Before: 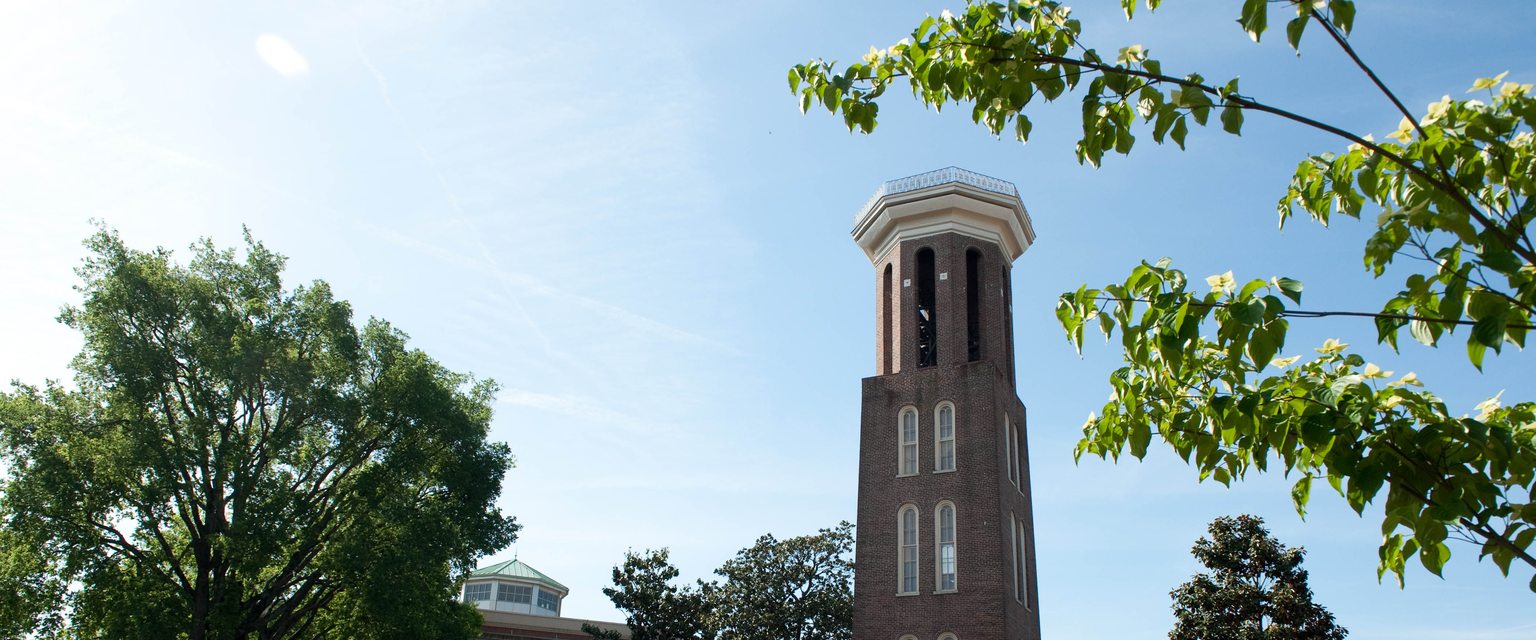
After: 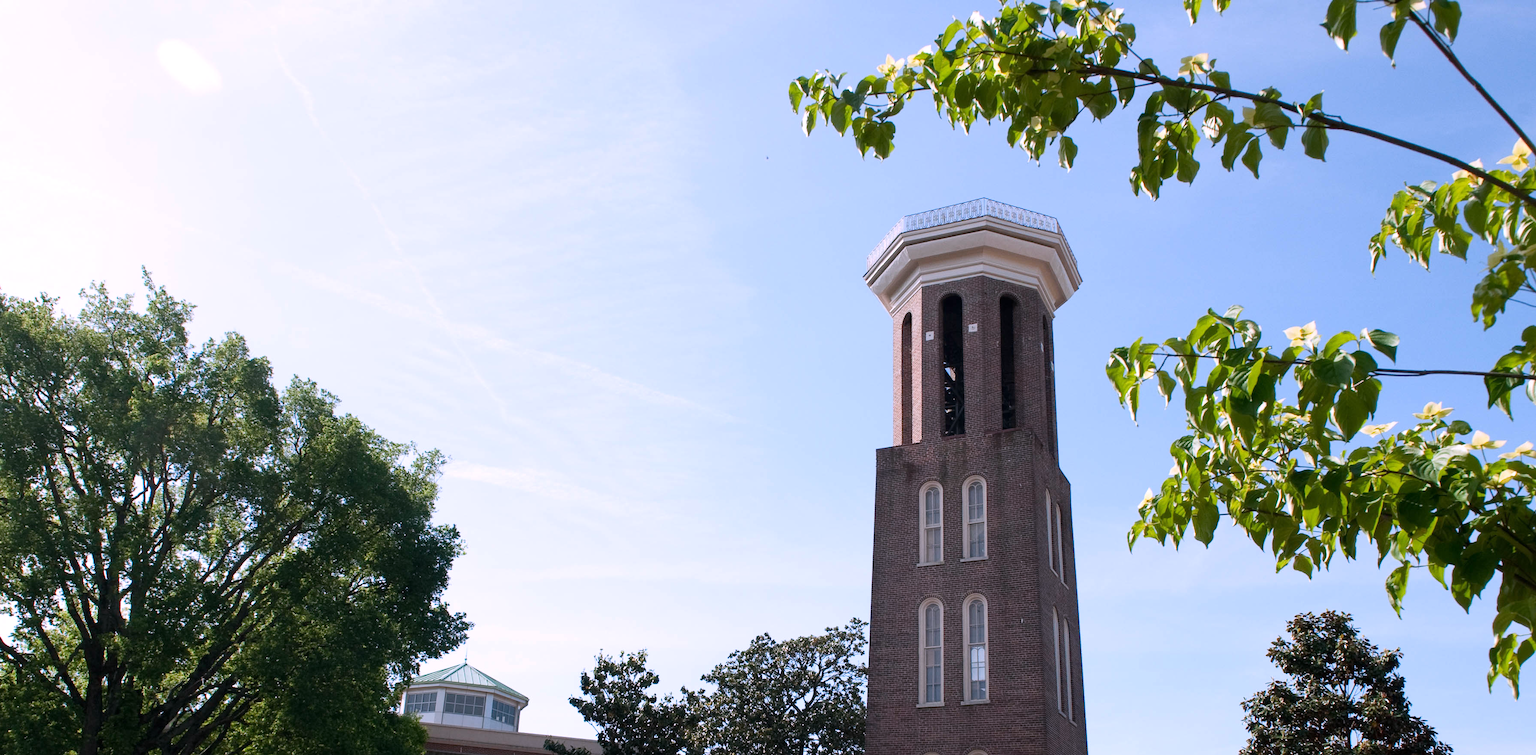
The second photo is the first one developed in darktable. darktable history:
white balance: red 1.066, blue 1.119
crop: left 8.026%, right 7.374%
